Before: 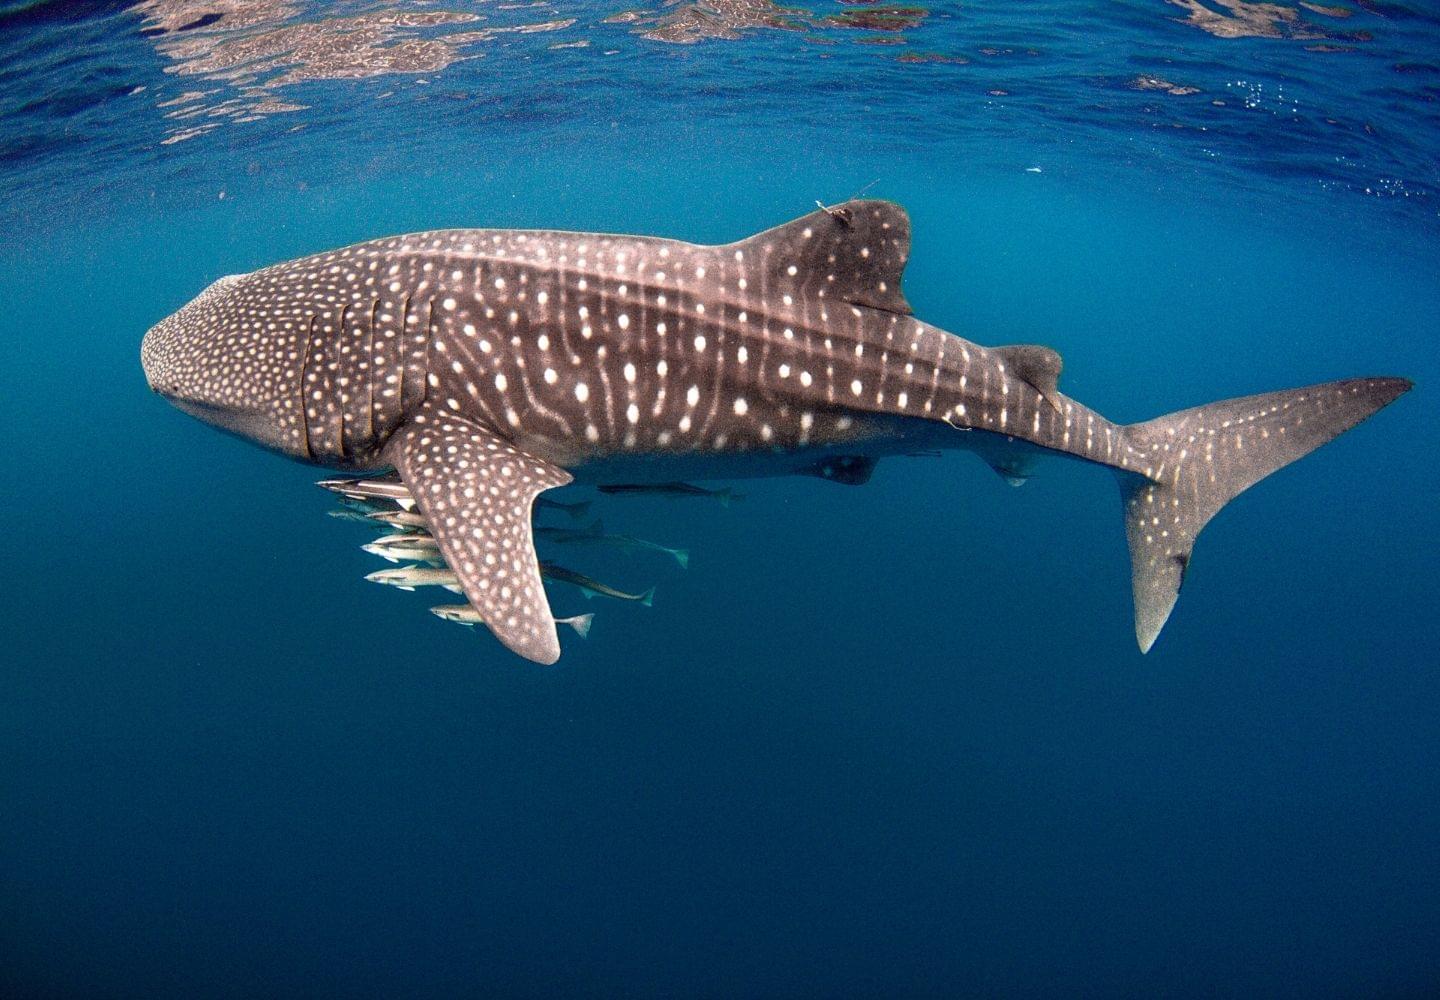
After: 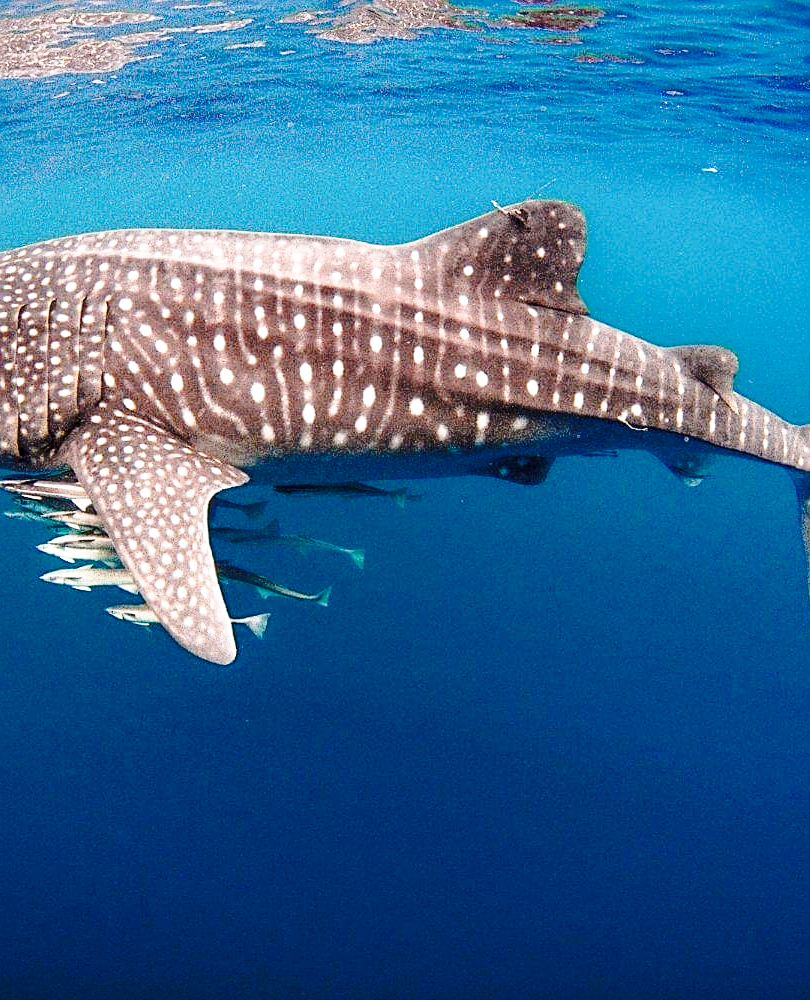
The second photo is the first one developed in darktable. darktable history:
base curve: curves: ch0 [(0, 0) (0.032, 0.037) (0.105, 0.228) (0.435, 0.76) (0.856, 0.983) (1, 1)], preserve colors none
crop and rotate: left 22.516%, right 21.234%
sharpen: on, module defaults
